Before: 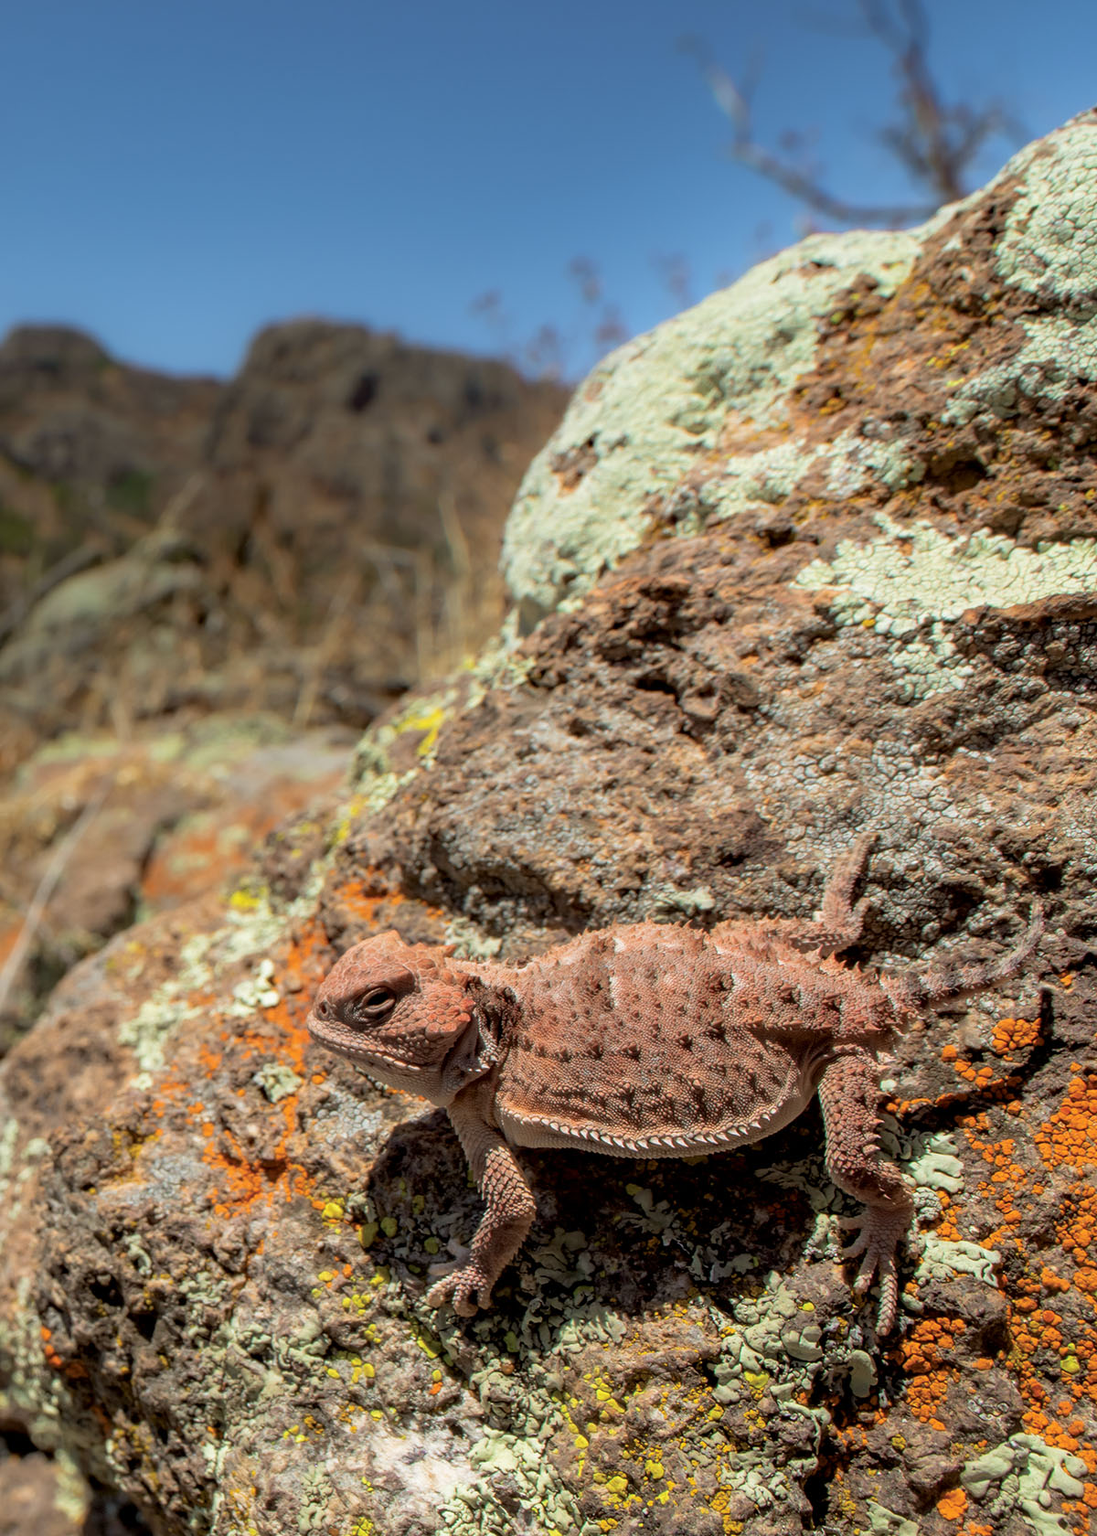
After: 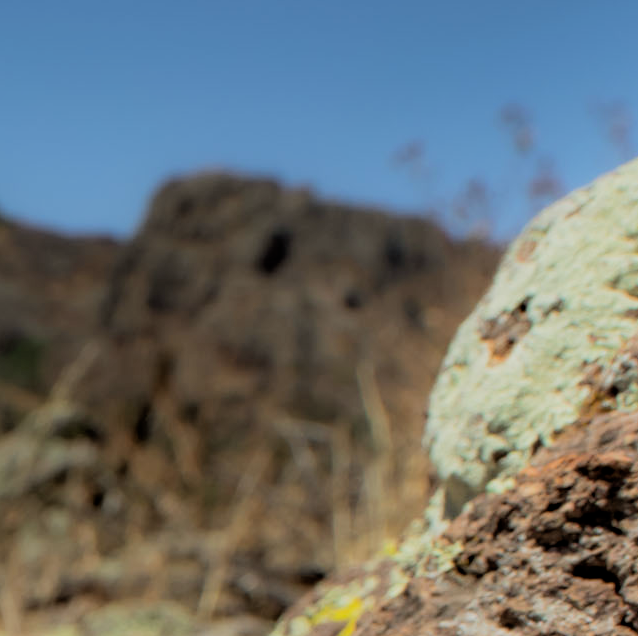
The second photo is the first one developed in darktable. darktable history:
filmic rgb: middle gray luminance 12.9%, black relative exposure -10.11 EV, white relative exposure 3.47 EV, target black luminance 0%, hardness 5.7, latitude 45%, contrast 1.214, highlights saturation mix 4.16%, shadows ↔ highlights balance 26.44%
shadows and highlights: shadows 25.38, white point adjustment -3.05, highlights -29.67
crop: left 10.271%, top 10.565%, right 36.503%, bottom 51.547%
